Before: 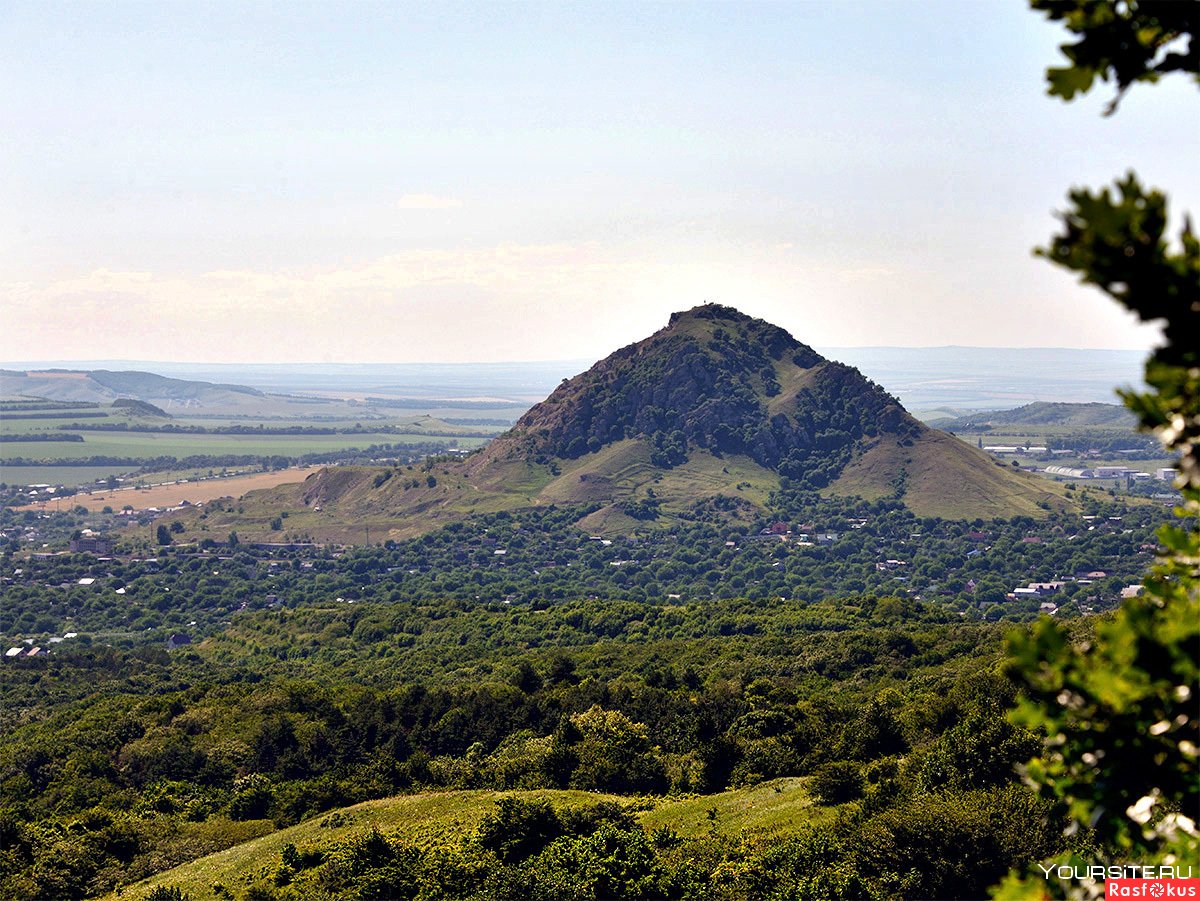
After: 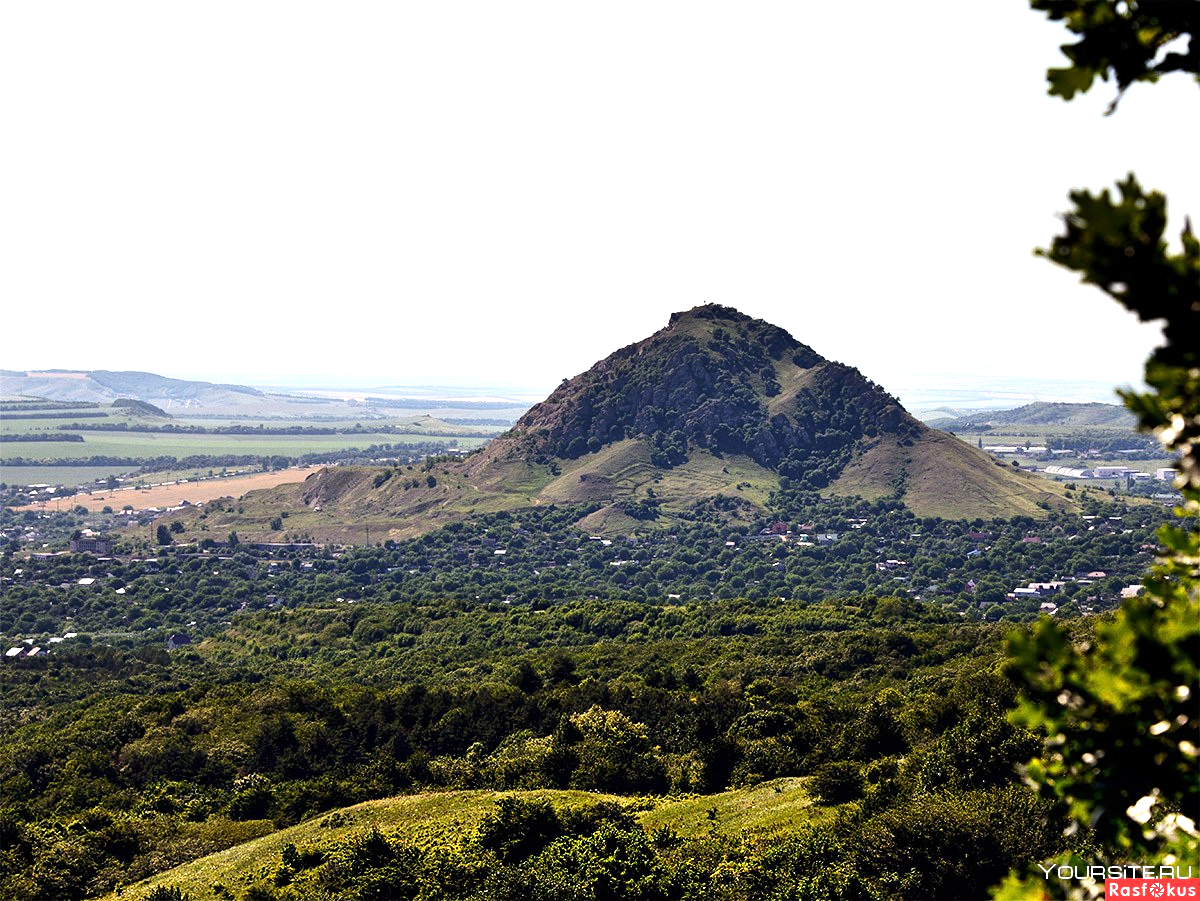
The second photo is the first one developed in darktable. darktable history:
tone equalizer: -8 EV -0.741 EV, -7 EV -0.709 EV, -6 EV -0.566 EV, -5 EV -0.401 EV, -3 EV 0.397 EV, -2 EV 0.6 EV, -1 EV 0.692 EV, +0 EV 0.756 EV, edges refinement/feathering 500, mask exposure compensation -1.57 EV, preserve details no
